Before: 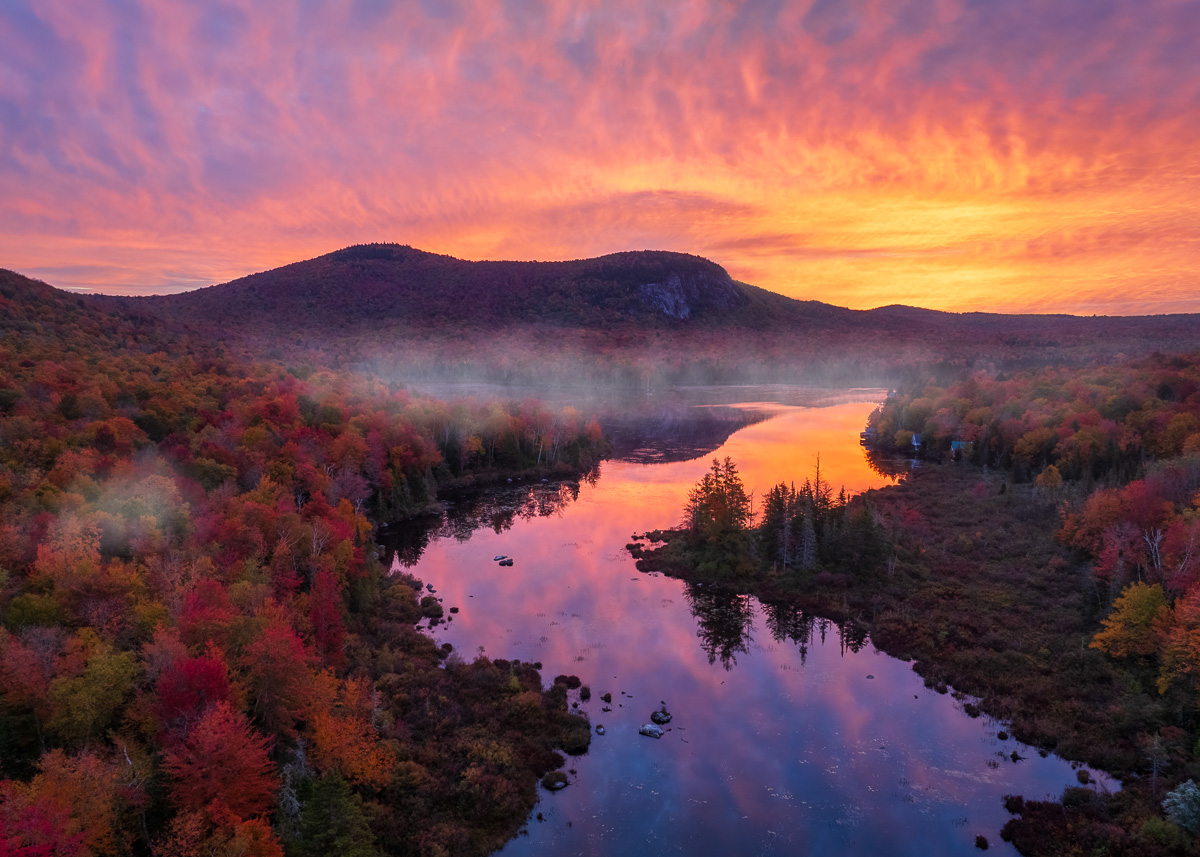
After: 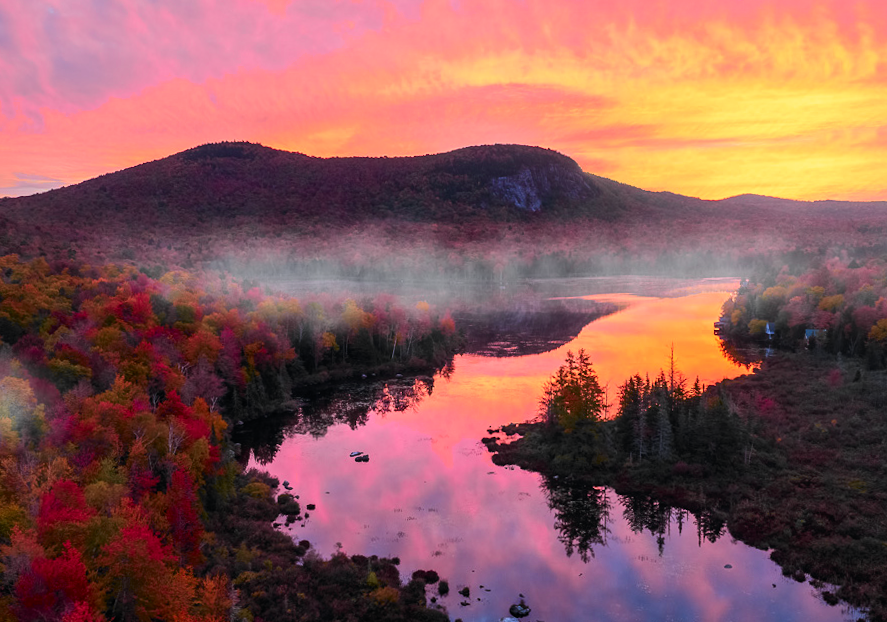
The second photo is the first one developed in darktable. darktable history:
crop and rotate: left 11.831%, top 11.346%, right 13.429%, bottom 13.899%
rotate and perspective: rotation -1°, crop left 0.011, crop right 0.989, crop top 0.025, crop bottom 0.975
bloom: size 16%, threshold 98%, strength 20%
tone curve: curves: ch0 [(0, 0) (0.071, 0.047) (0.266, 0.26) (0.483, 0.554) (0.753, 0.811) (1, 0.983)]; ch1 [(0, 0) (0.346, 0.307) (0.408, 0.387) (0.463, 0.465) (0.482, 0.493) (0.502, 0.499) (0.517, 0.502) (0.55, 0.548) (0.597, 0.61) (0.651, 0.698) (1, 1)]; ch2 [(0, 0) (0.346, 0.34) (0.434, 0.46) (0.485, 0.494) (0.5, 0.498) (0.517, 0.506) (0.526, 0.545) (0.583, 0.61) (0.625, 0.659) (1, 1)], color space Lab, independent channels, preserve colors none
